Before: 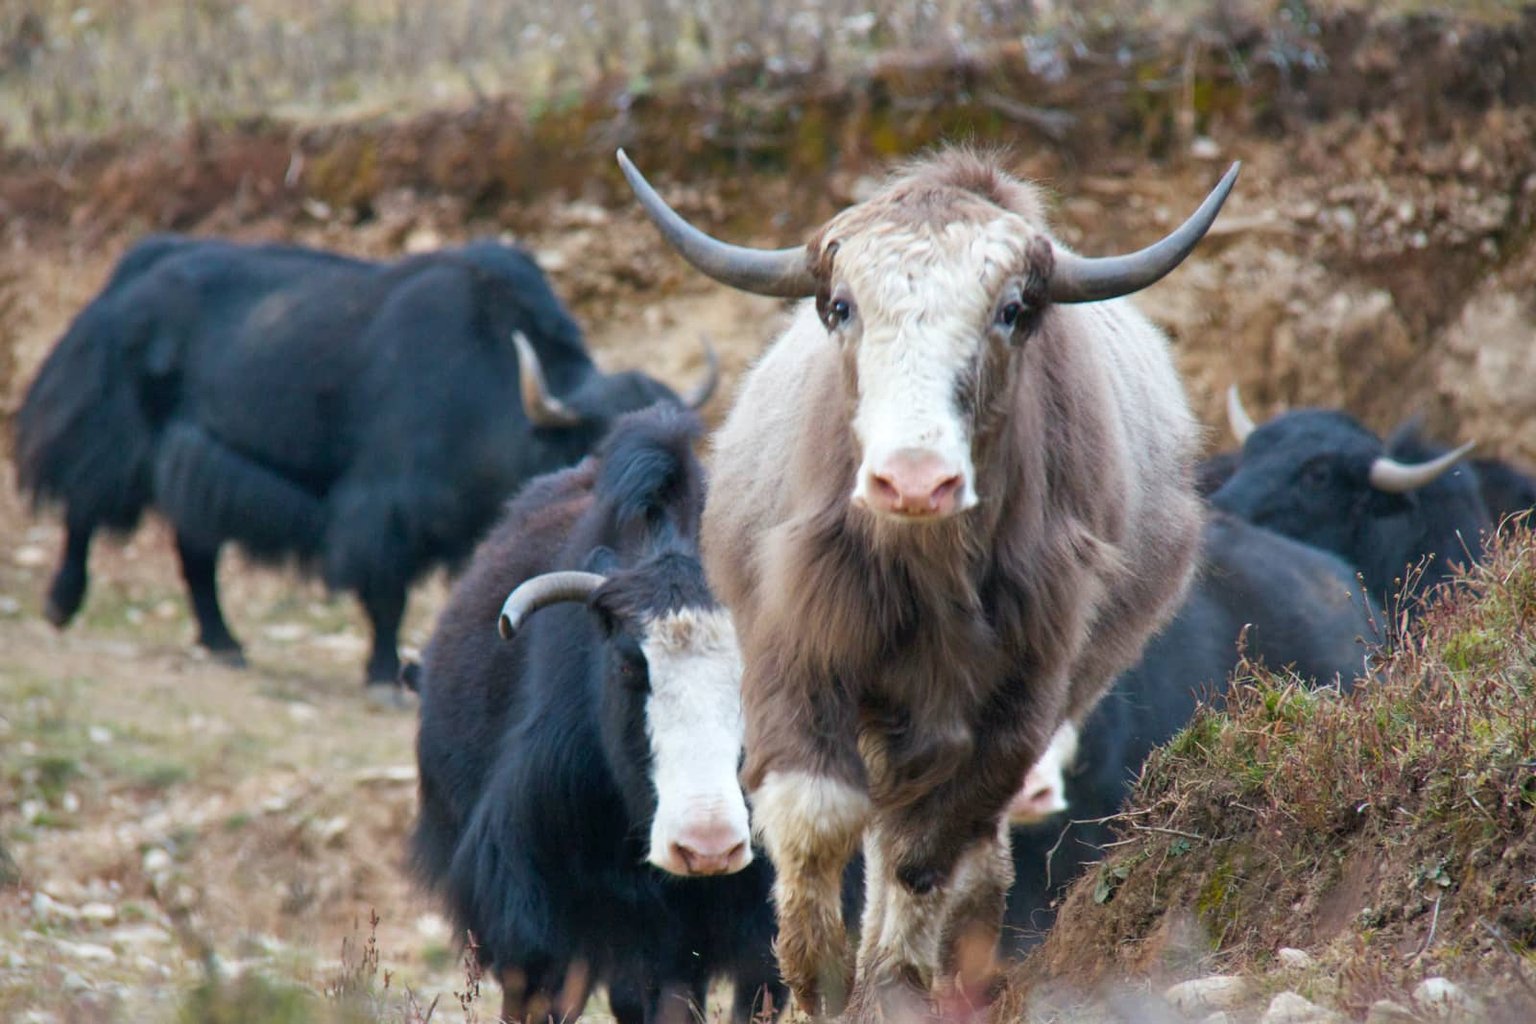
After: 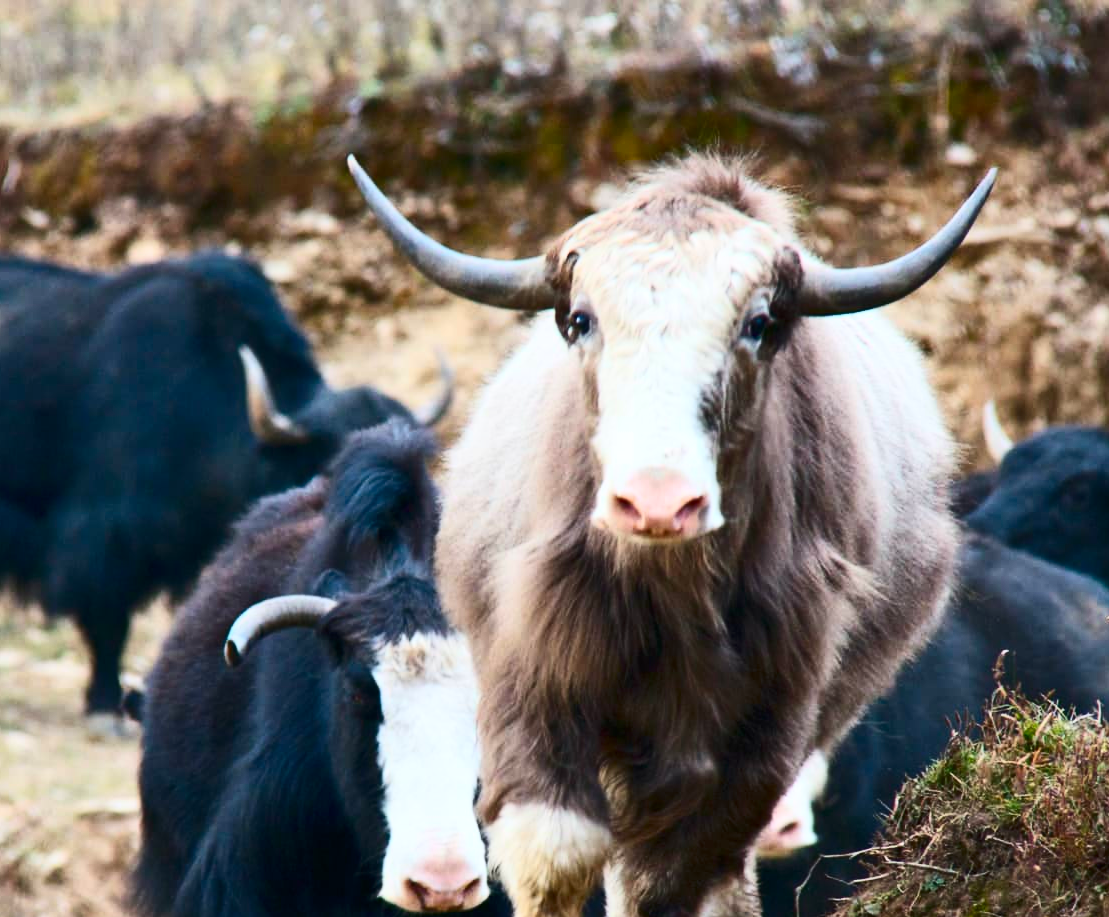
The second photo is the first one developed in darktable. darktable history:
crop: left 18.479%, right 12.2%, bottom 13.971%
white balance: emerald 1
contrast brightness saturation: contrast 0.4, brightness 0.05, saturation 0.25
